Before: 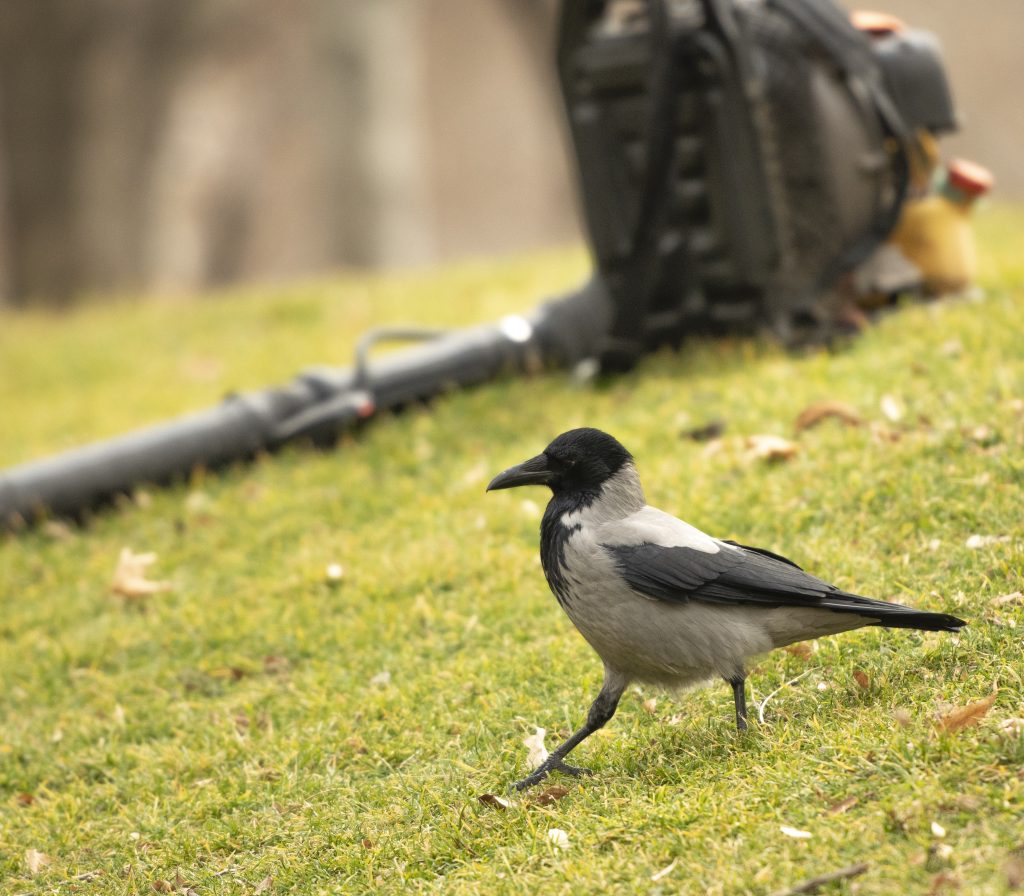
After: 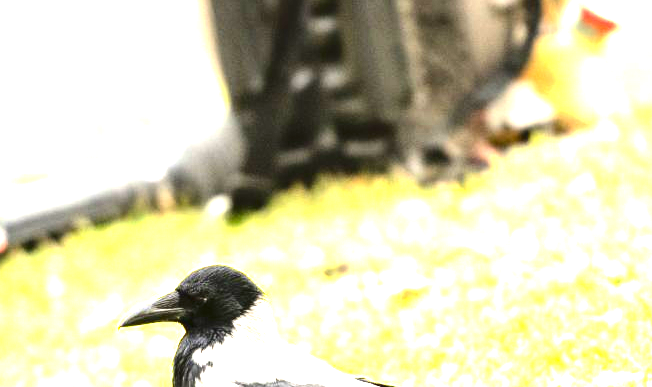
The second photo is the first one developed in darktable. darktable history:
crop: left 36.005%, top 18.293%, right 0.31%, bottom 38.444%
exposure: black level correction 0.001, exposure 2.607 EV, compensate exposure bias true, compensate highlight preservation false
contrast brightness saturation: contrast 0.19, brightness -0.24, saturation 0.11
